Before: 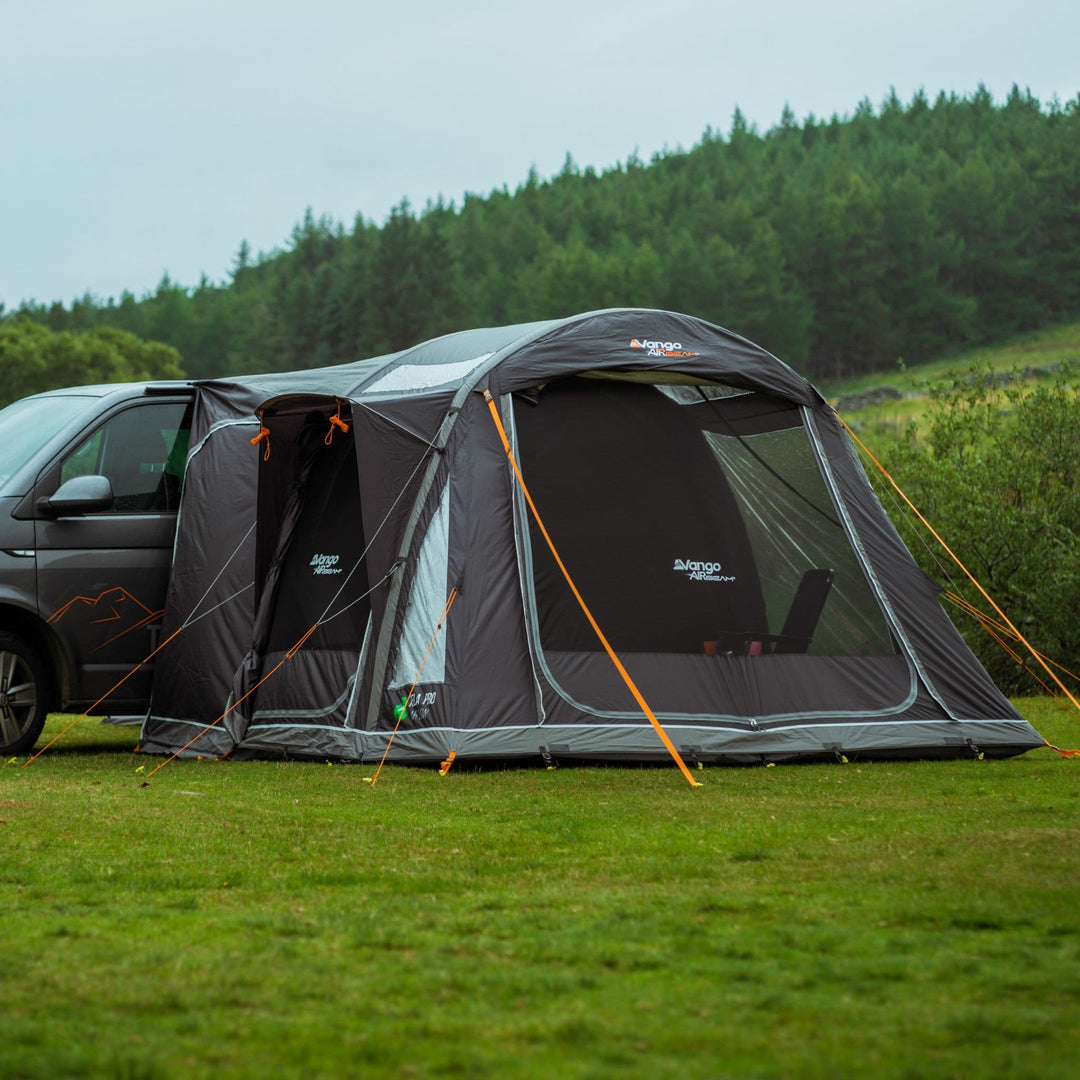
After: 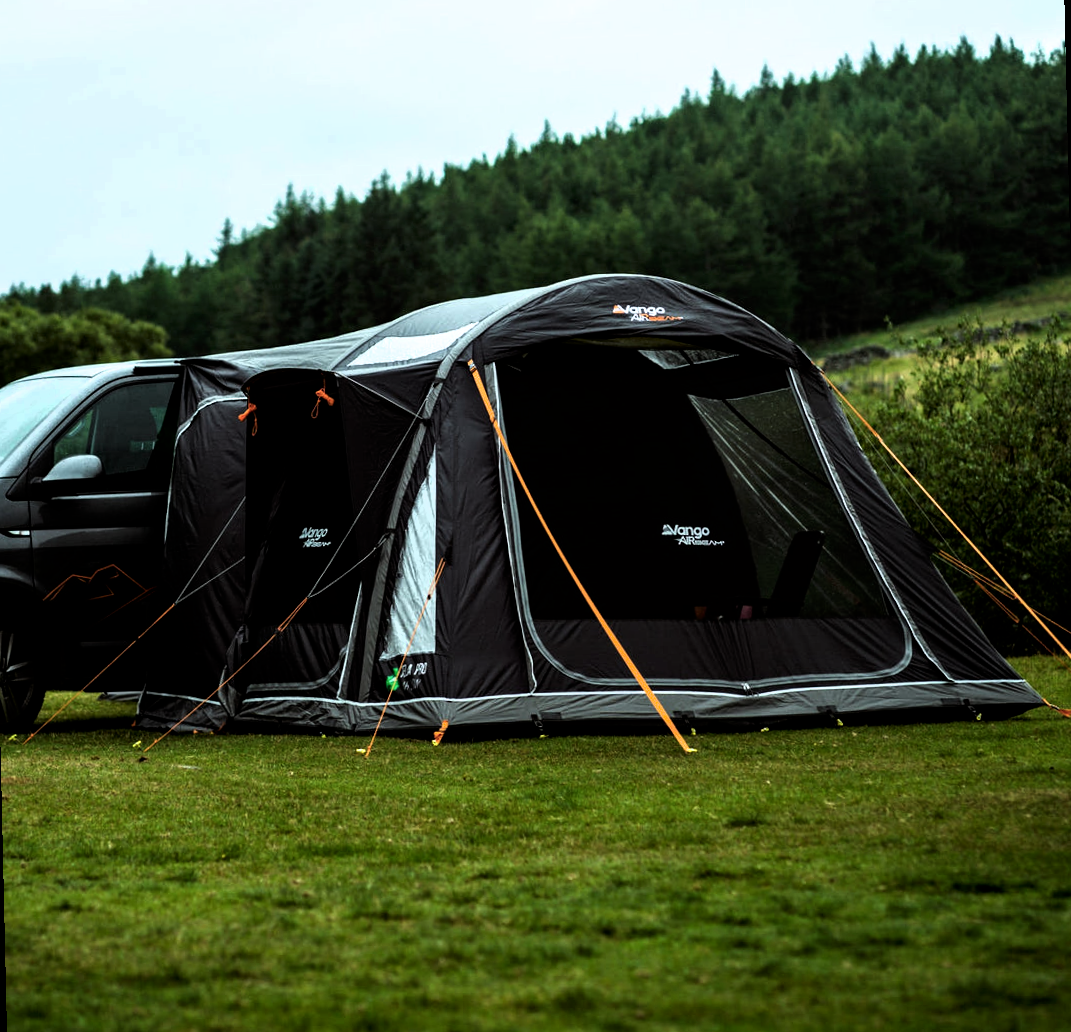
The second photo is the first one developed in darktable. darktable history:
rotate and perspective: rotation -1.32°, lens shift (horizontal) -0.031, crop left 0.015, crop right 0.985, crop top 0.047, crop bottom 0.982
filmic rgb: black relative exposure -8.2 EV, white relative exposure 2.2 EV, threshold 3 EV, hardness 7.11, latitude 85.74%, contrast 1.696, highlights saturation mix -4%, shadows ↔ highlights balance -2.69%, color science v5 (2021), contrast in shadows safe, contrast in highlights safe, enable highlight reconstruction true
haze removal: compatibility mode true, adaptive false
contrast brightness saturation: brightness -0.09
